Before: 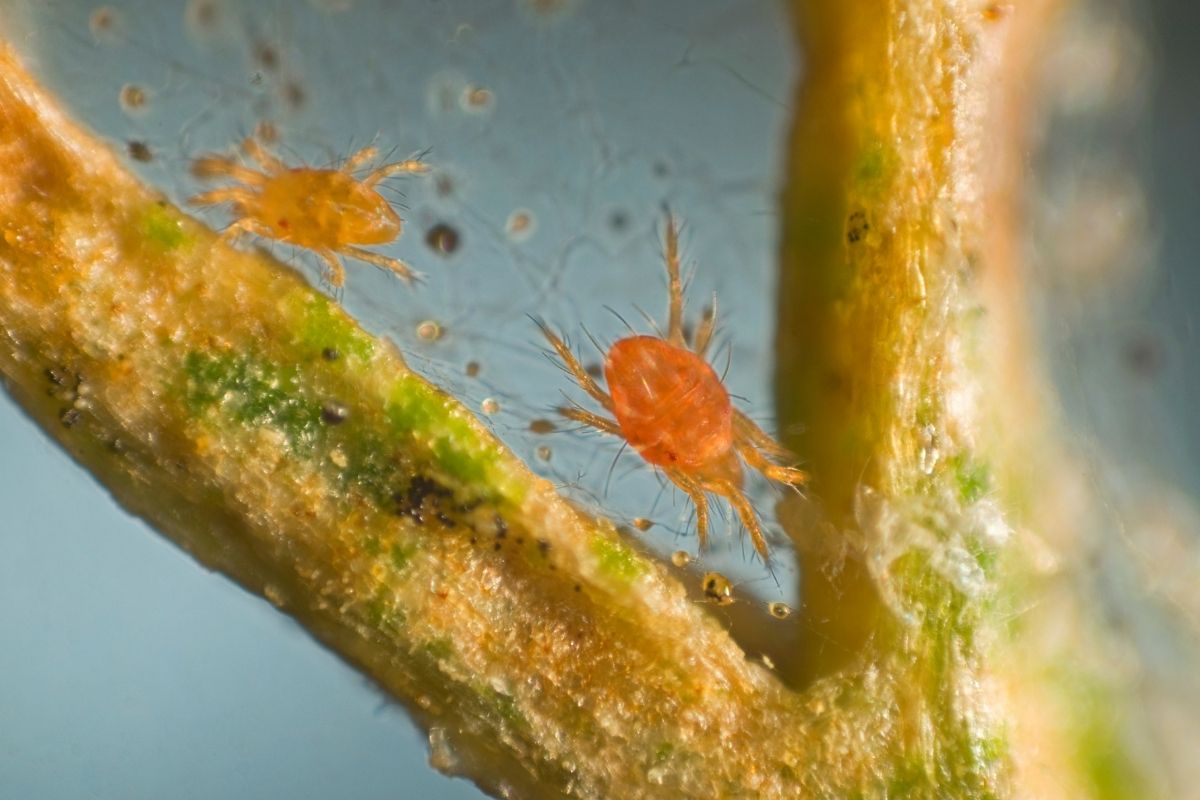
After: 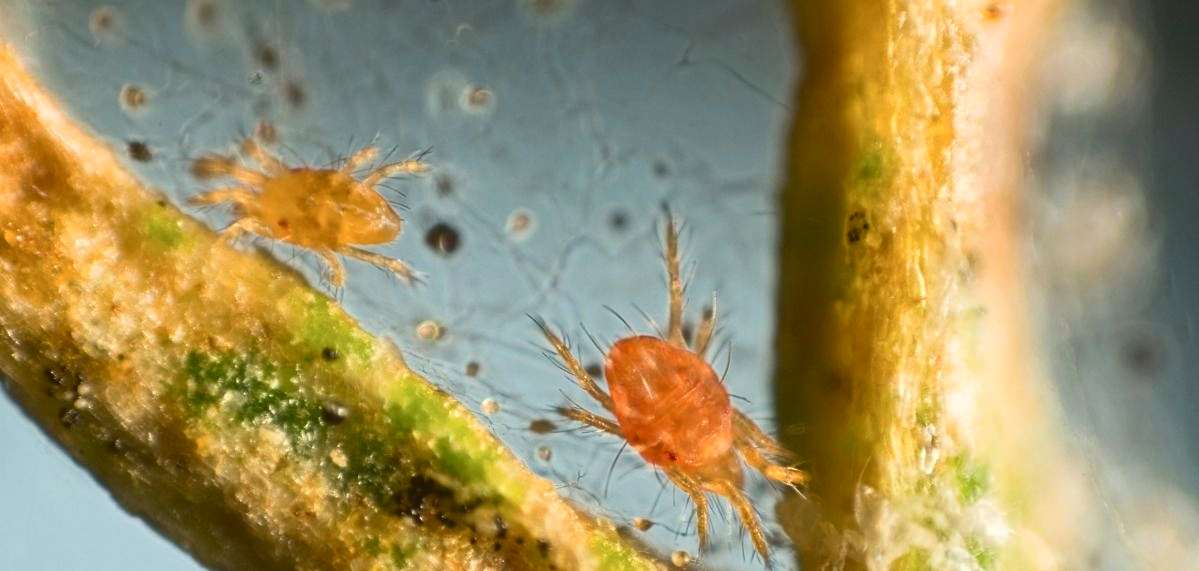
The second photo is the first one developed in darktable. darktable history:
crop: right 0%, bottom 28.572%
contrast brightness saturation: contrast 0.276
